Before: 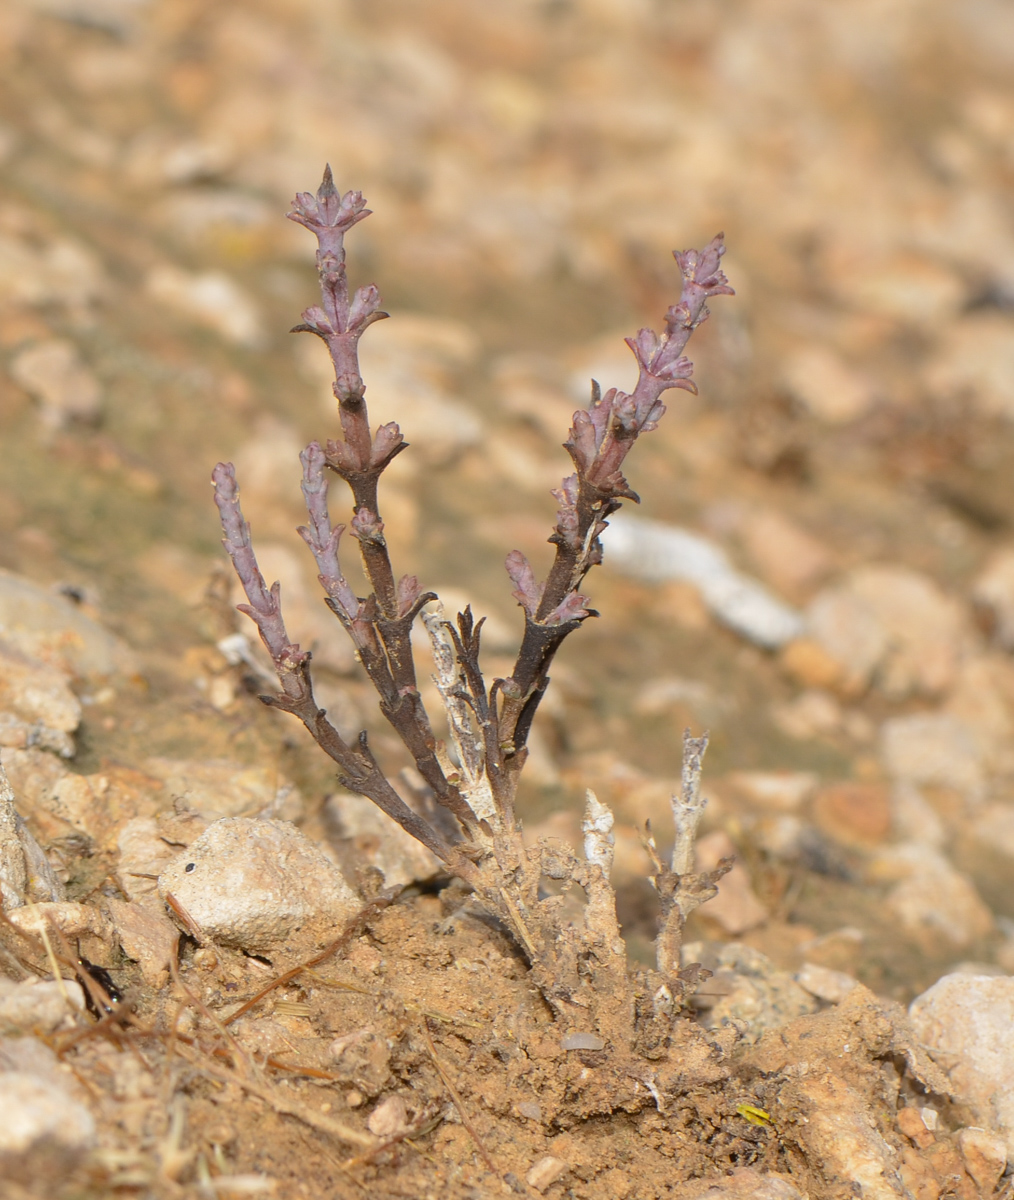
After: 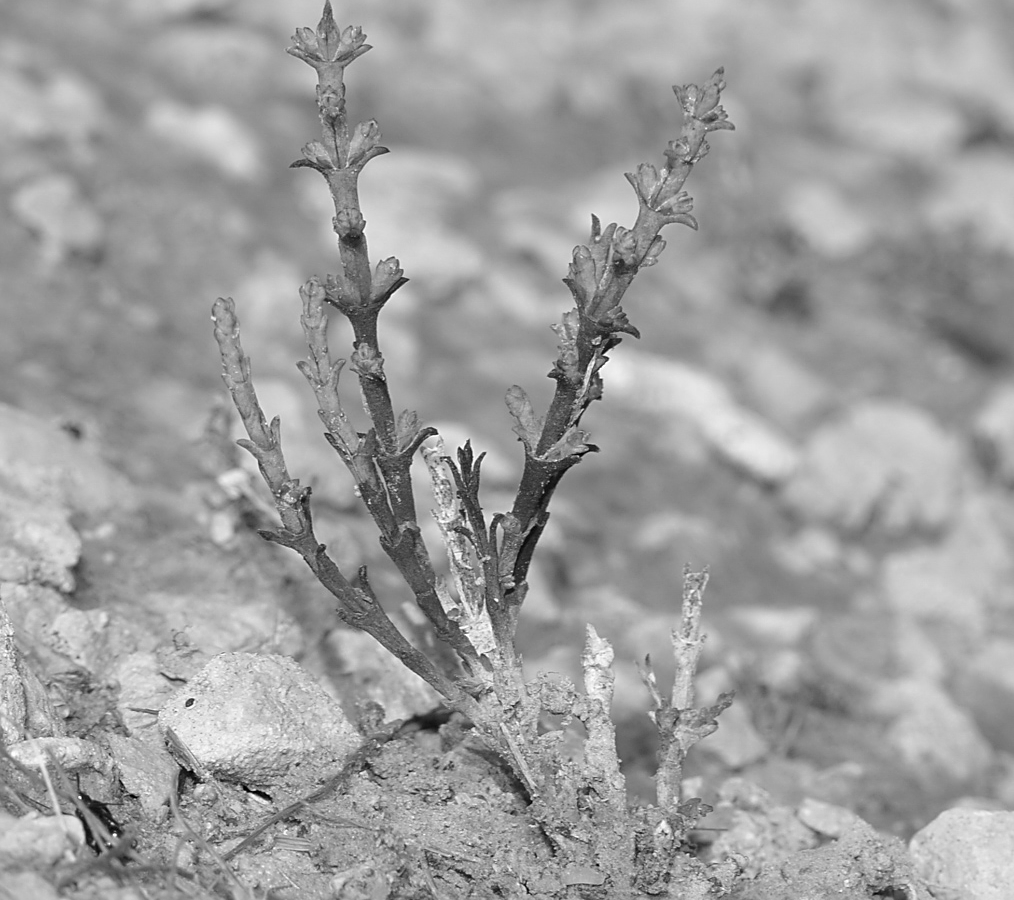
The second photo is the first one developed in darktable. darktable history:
sharpen: on, module defaults
crop: top 13.819%, bottom 11.169%
monochrome: on, module defaults
tone equalizer: on, module defaults
